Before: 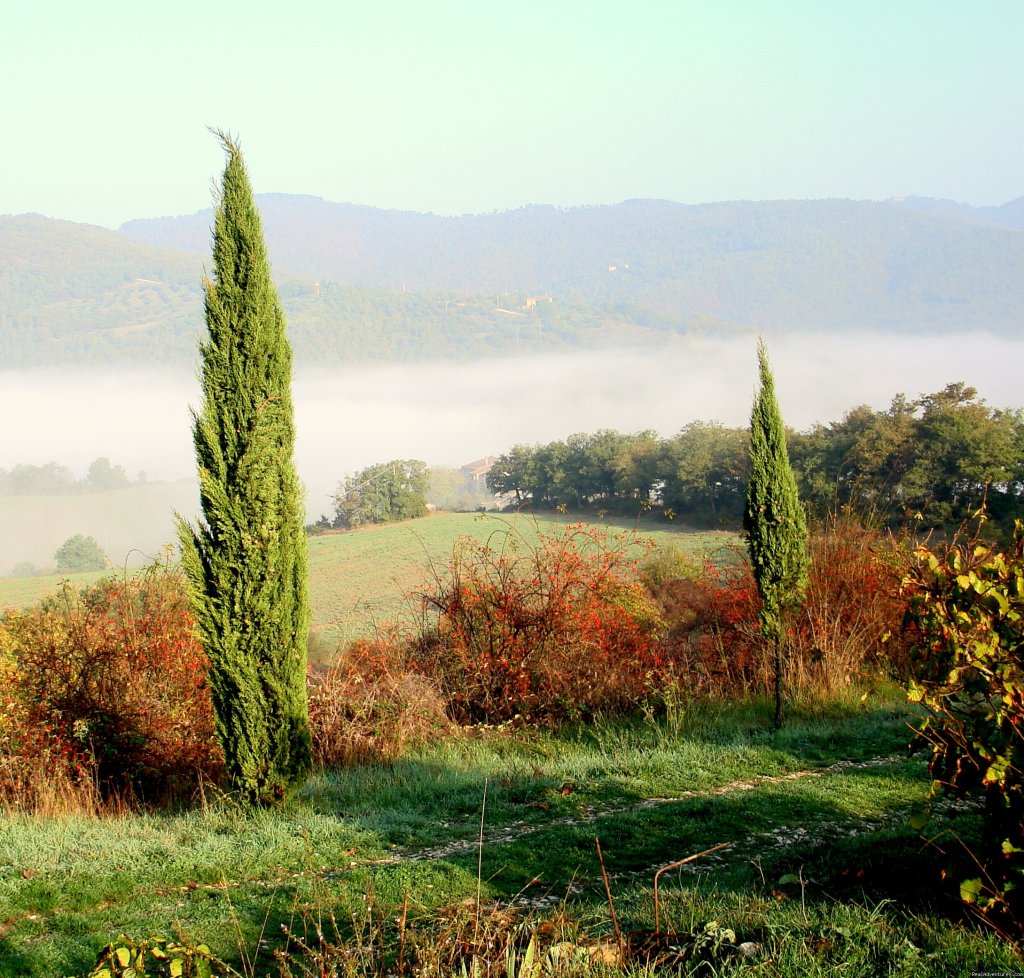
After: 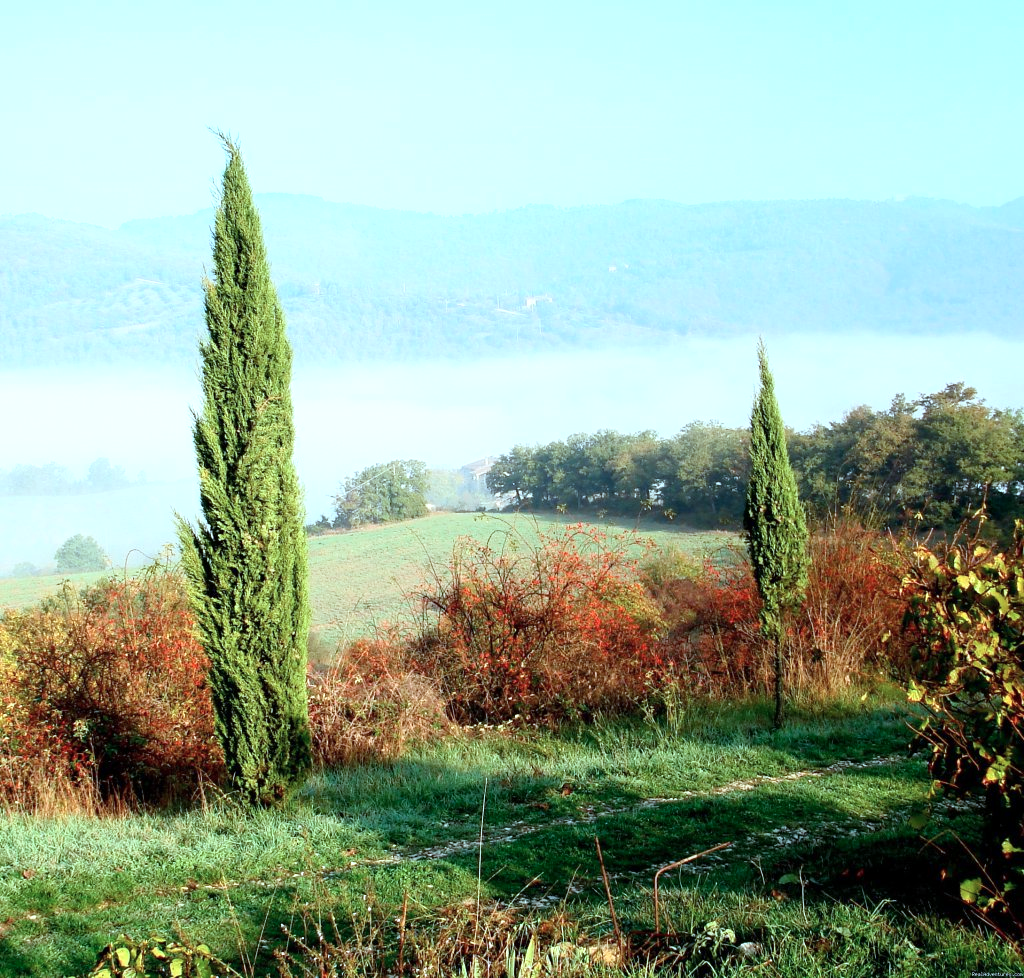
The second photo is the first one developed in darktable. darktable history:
color correction: highlights a* -10.52, highlights b* -19.64
exposure: exposure 0.373 EV, compensate highlight preservation false
